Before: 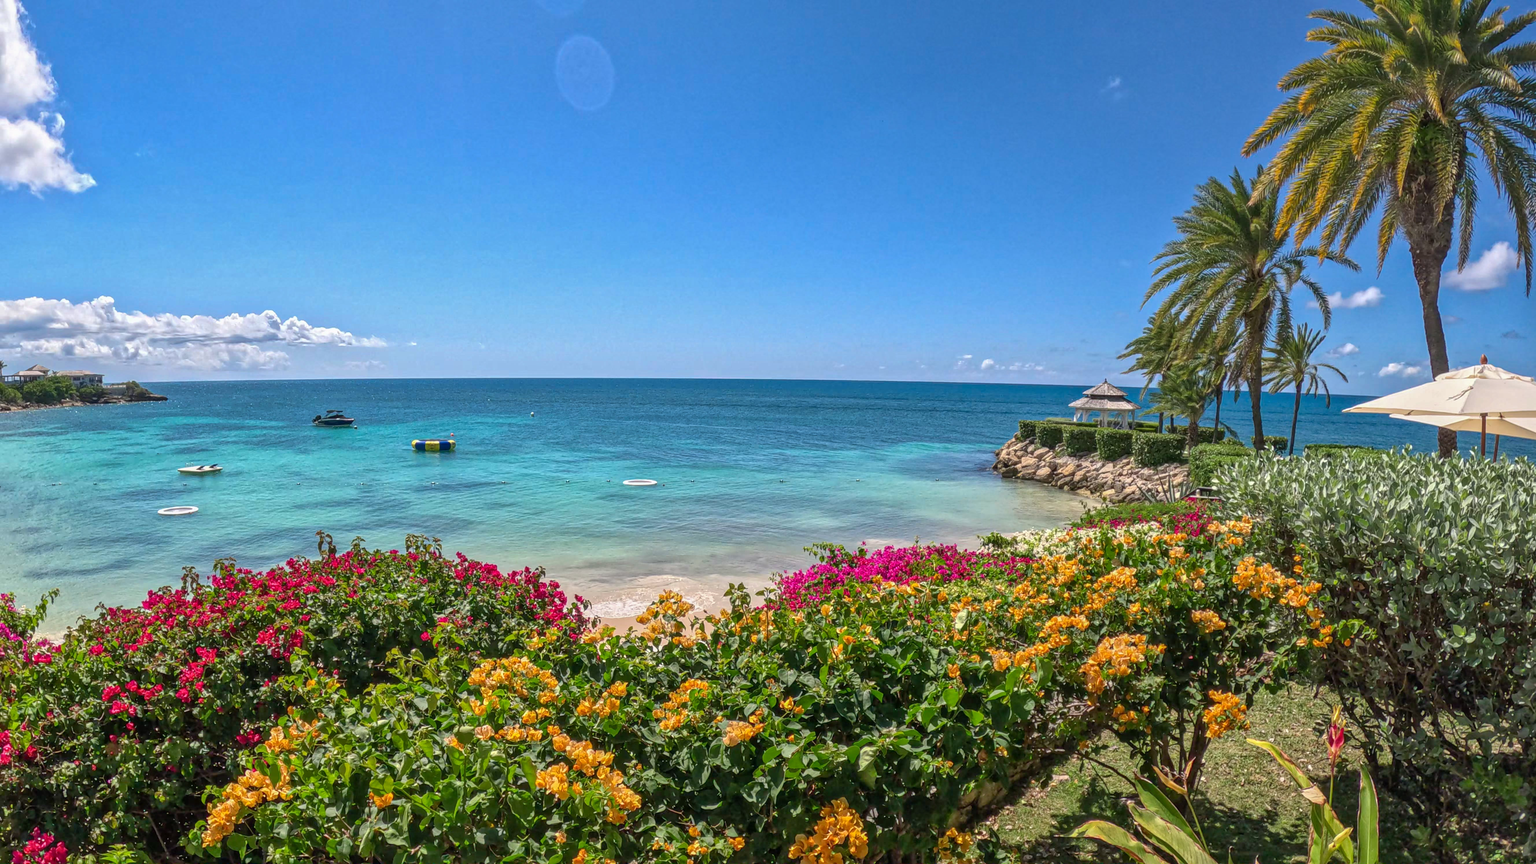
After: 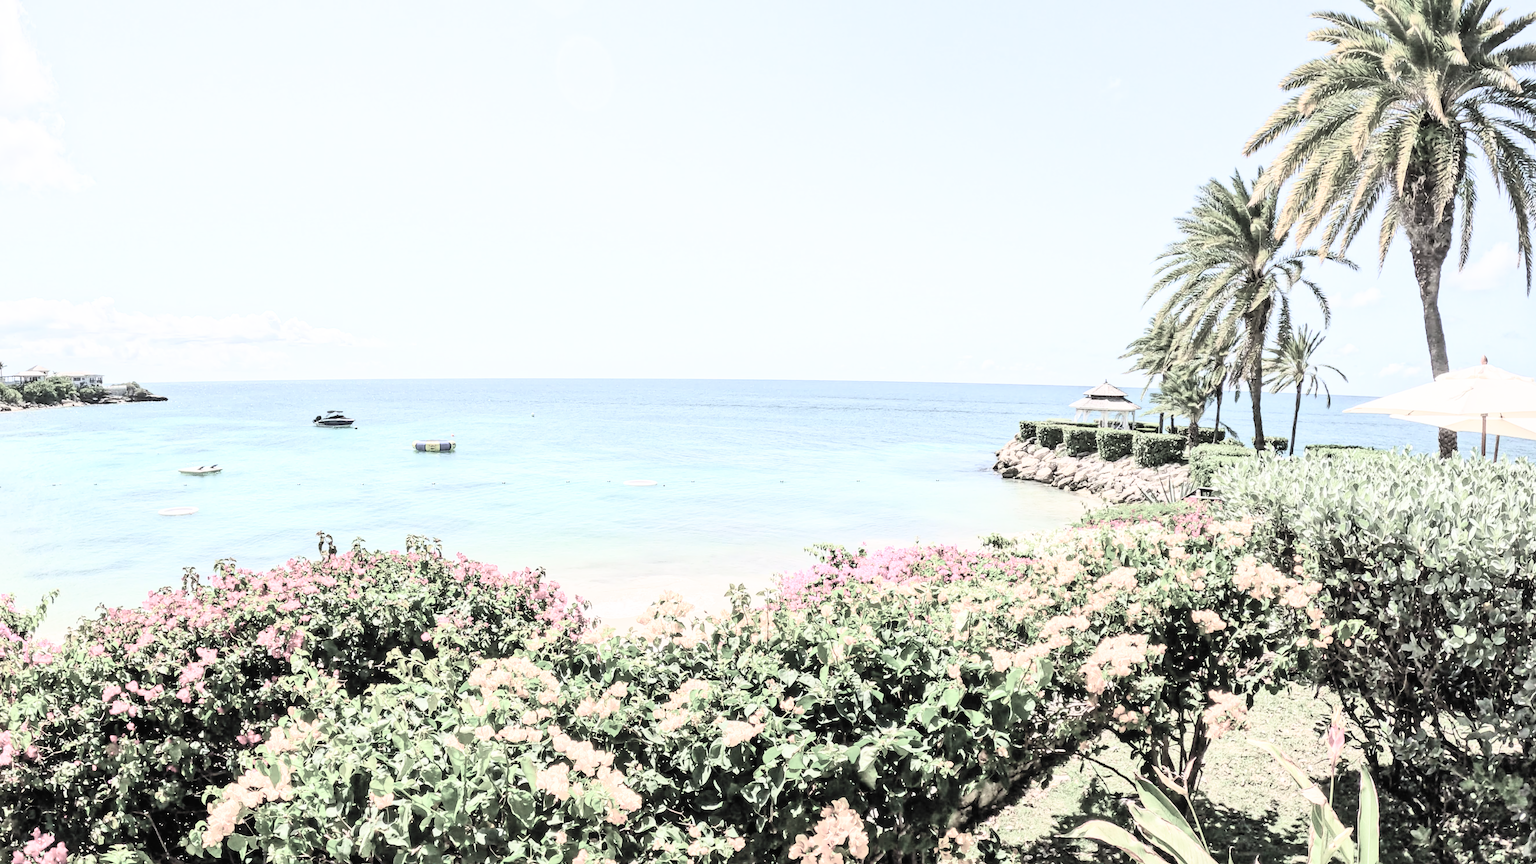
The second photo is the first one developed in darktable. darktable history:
contrast brightness saturation: contrast 0.393, brightness 0.518
filmic rgb: black relative exposure -5.11 EV, white relative exposure 3.97 EV, hardness 2.89, contrast 1.301, highlights saturation mix -28.5%, color science v4 (2020), iterations of high-quality reconstruction 0
exposure: black level correction 0, exposure 1.125 EV, compensate highlight preservation false
